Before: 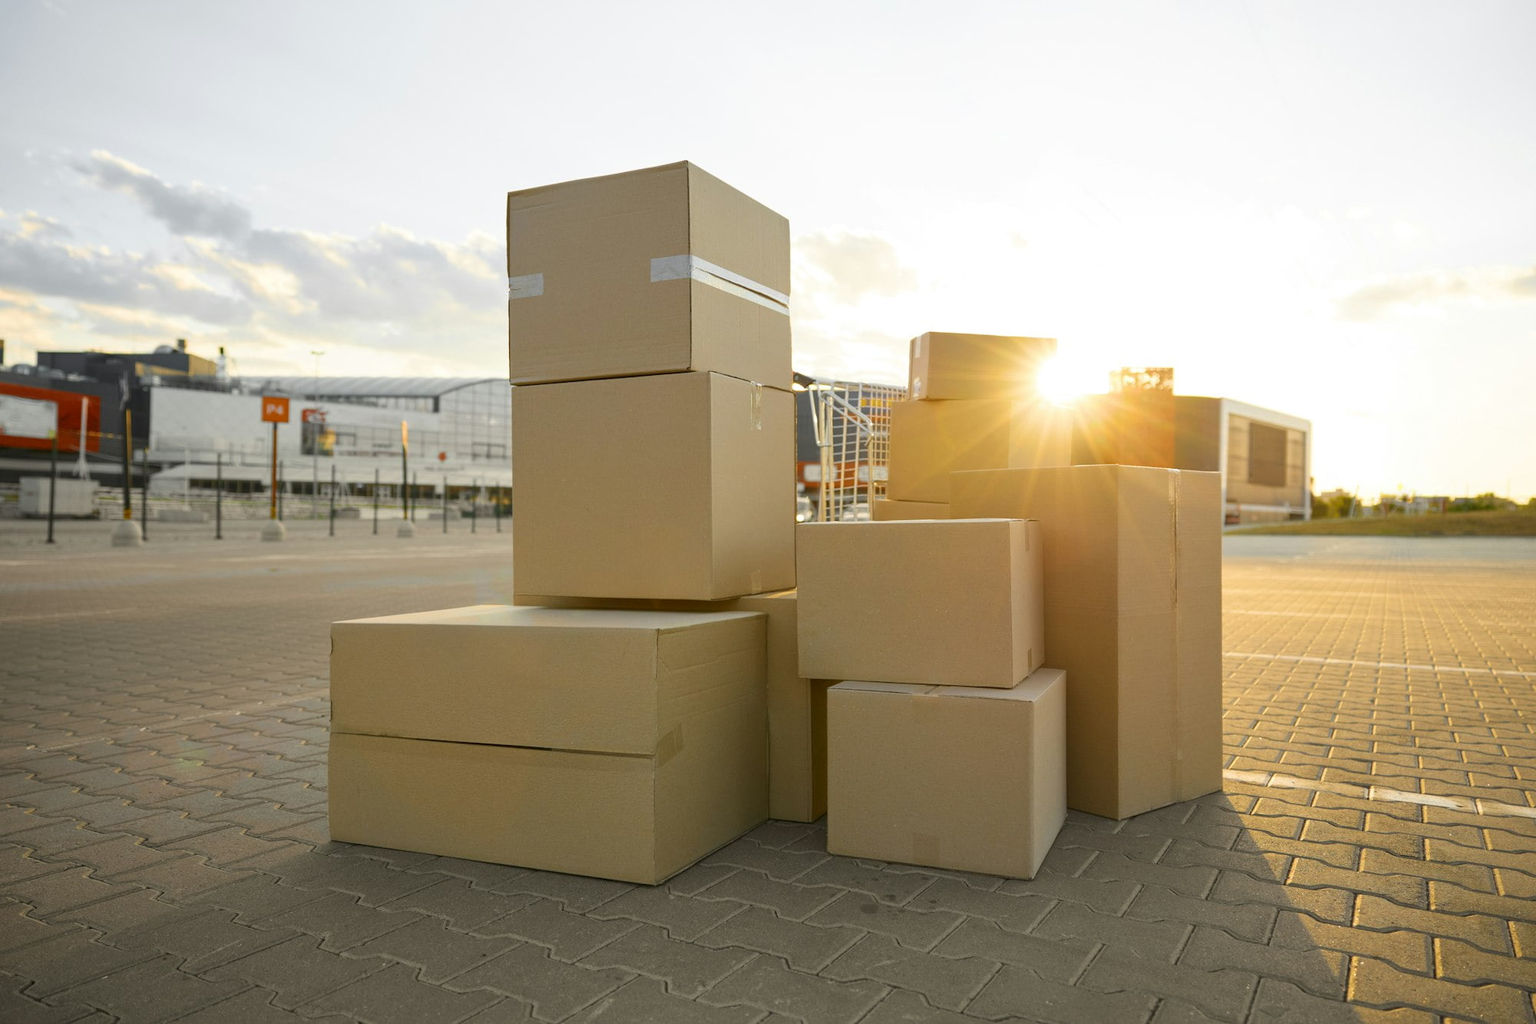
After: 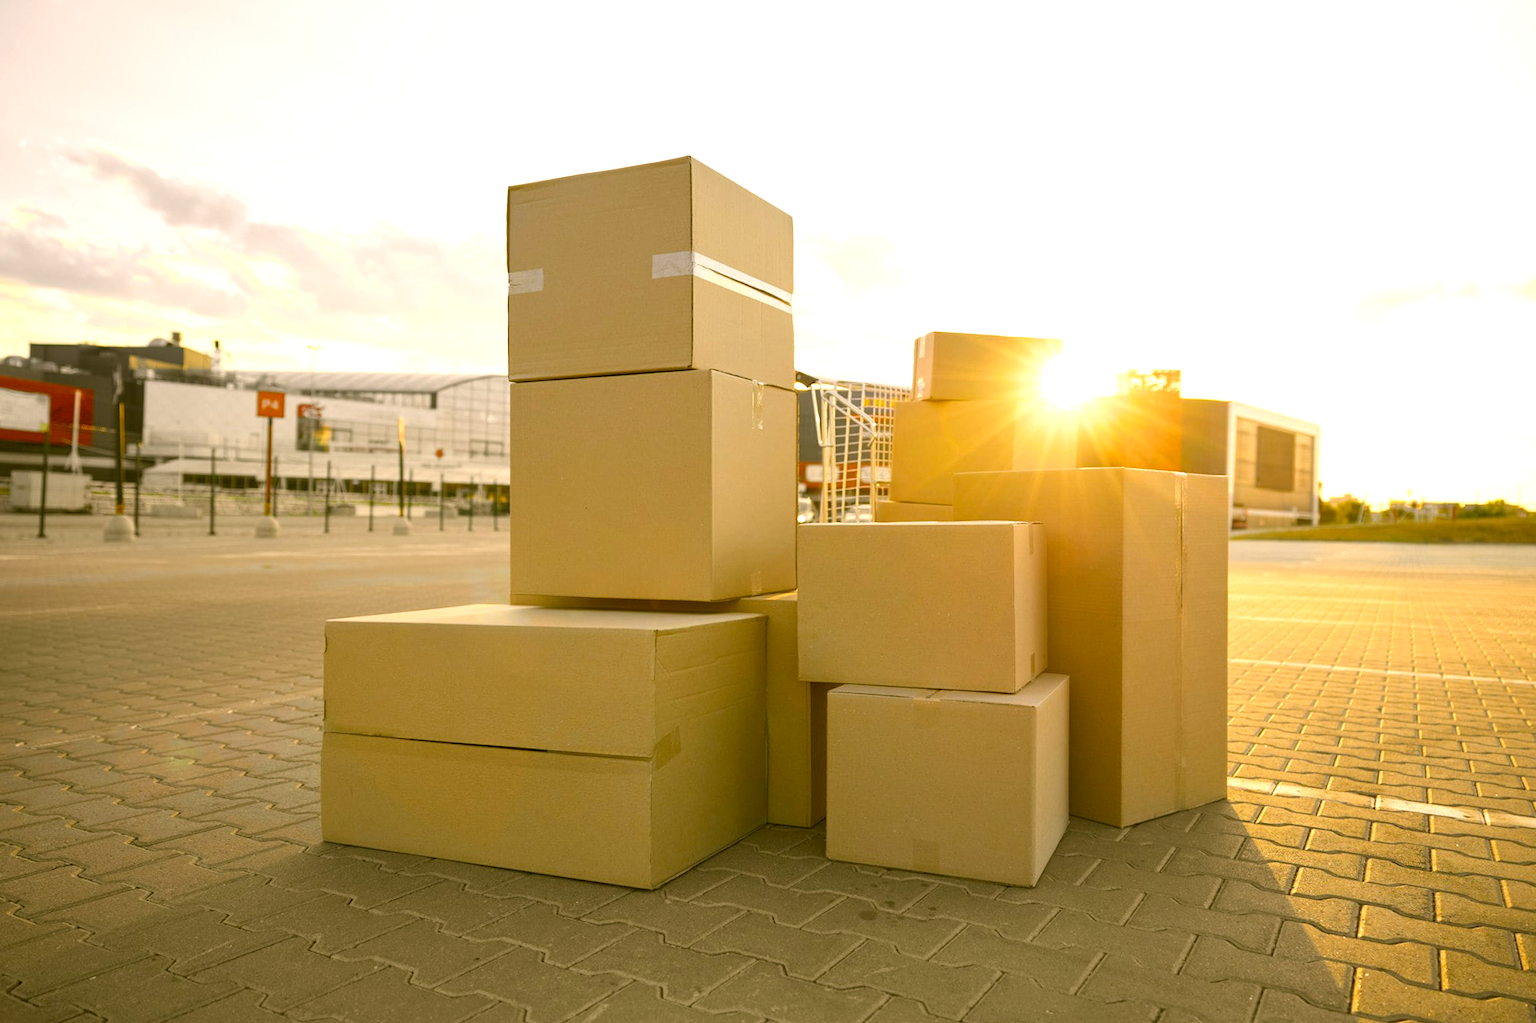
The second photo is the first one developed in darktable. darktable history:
color correction: highlights a* 8.98, highlights b* 15.09, shadows a* -0.49, shadows b* 26.52
white balance: red 0.988, blue 1.017
crop and rotate: angle -0.5°
exposure: black level correction 0, exposure 0.5 EV, compensate highlight preservation false
